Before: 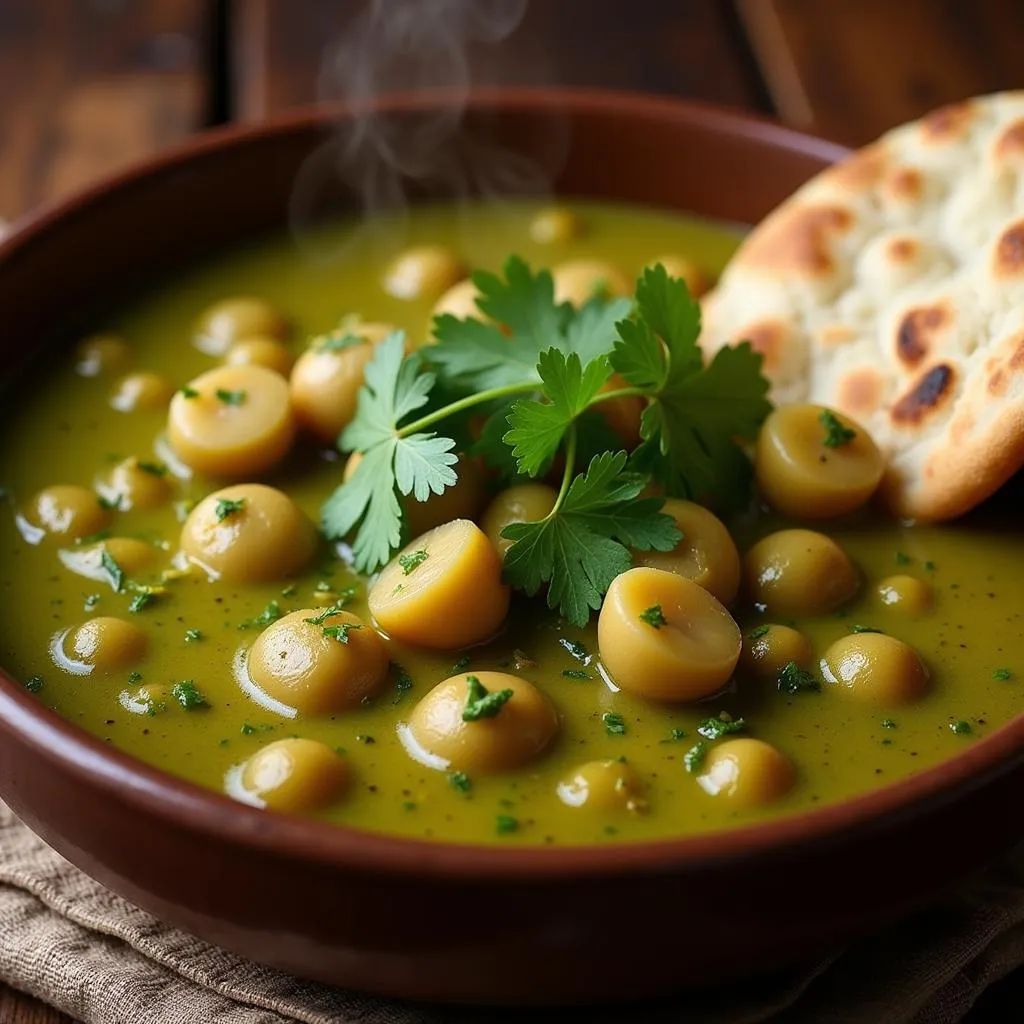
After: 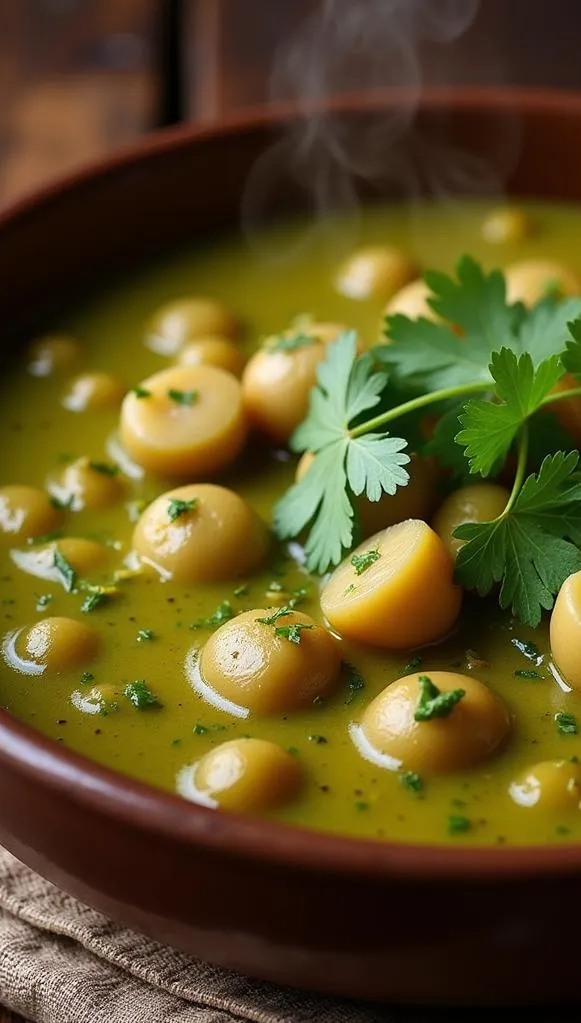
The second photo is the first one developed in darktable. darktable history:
crop: left 4.711%, right 38.497%
